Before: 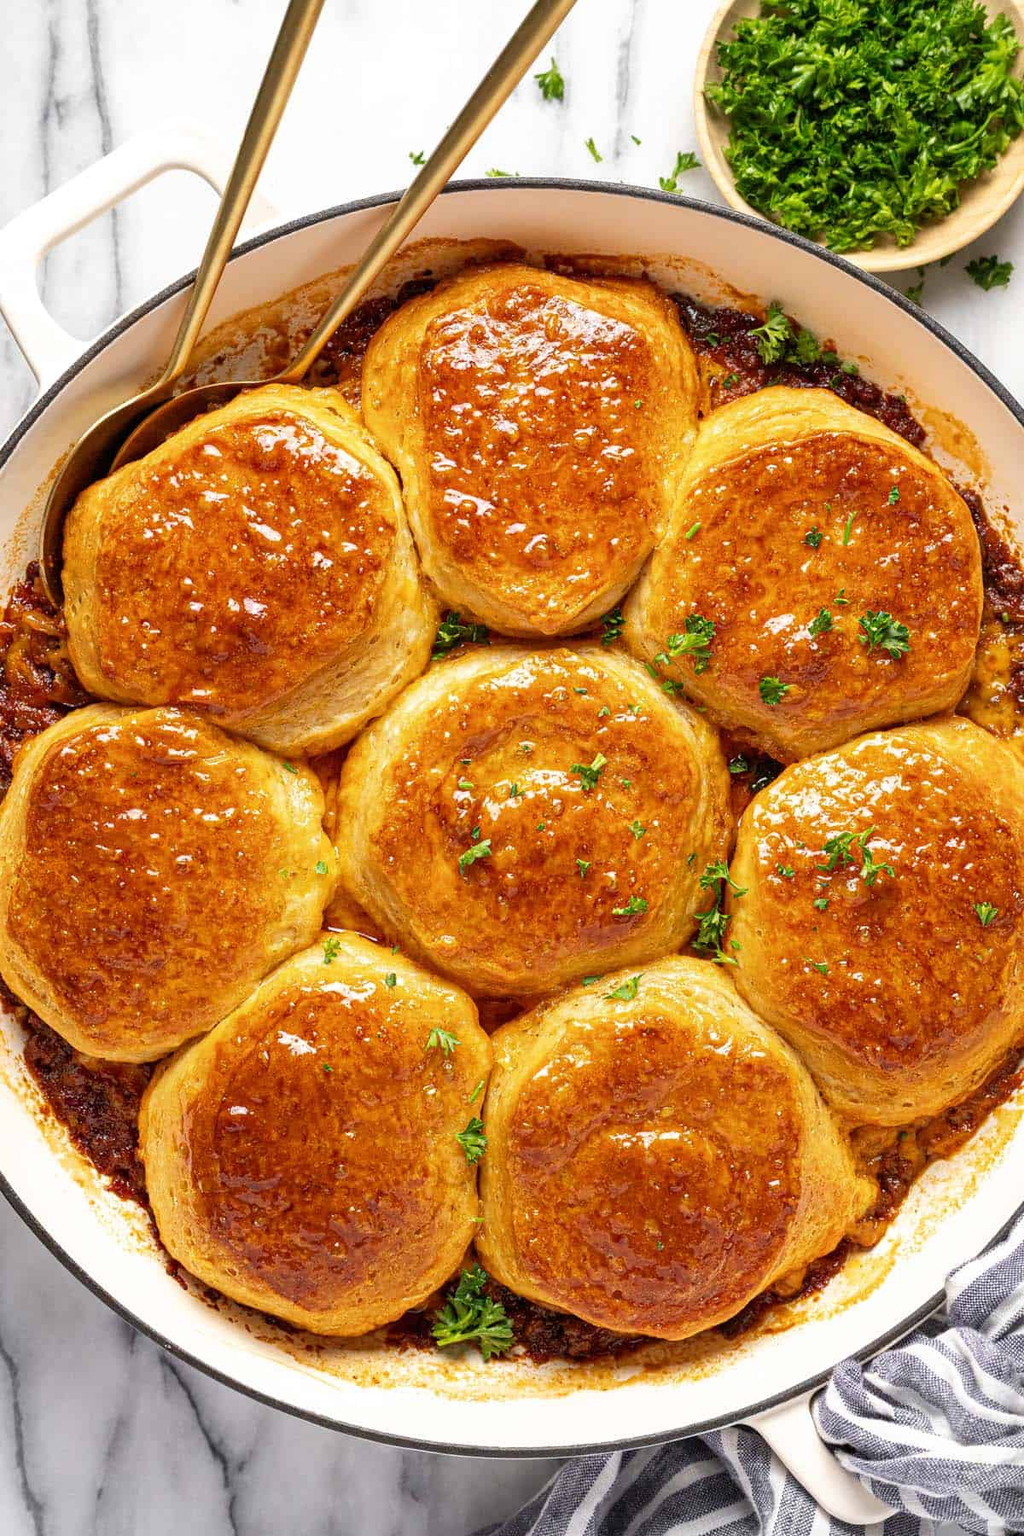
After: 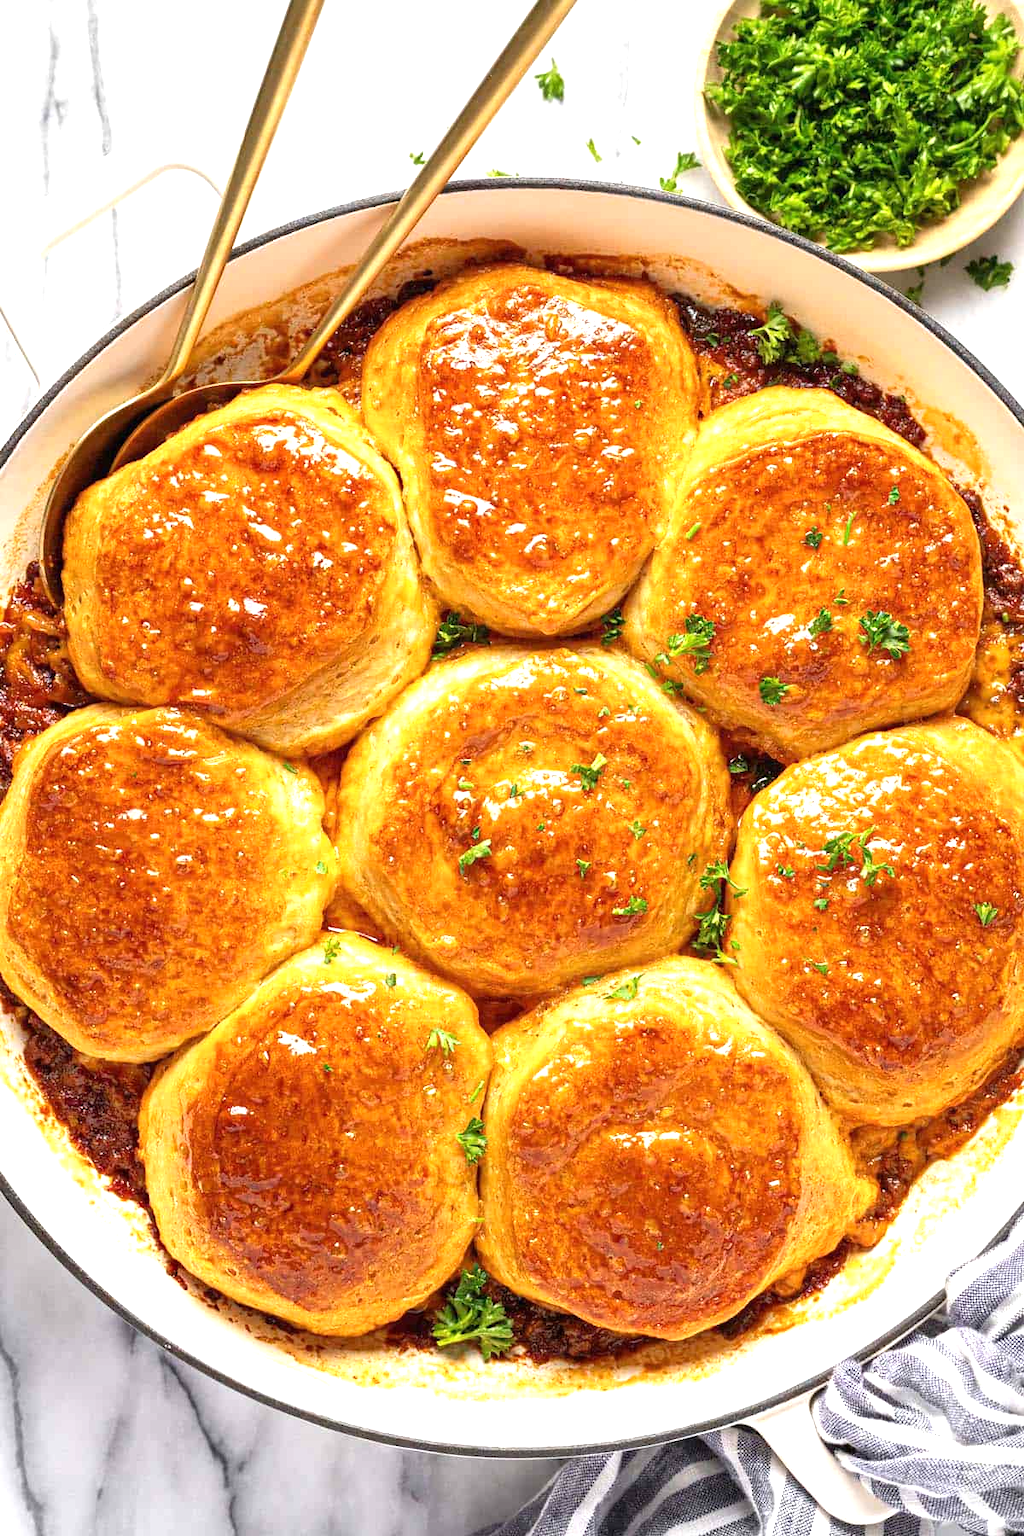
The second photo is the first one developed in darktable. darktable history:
exposure: black level correction 0, exposure 0.692 EV, compensate exposure bias true, compensate highlight preservation false
